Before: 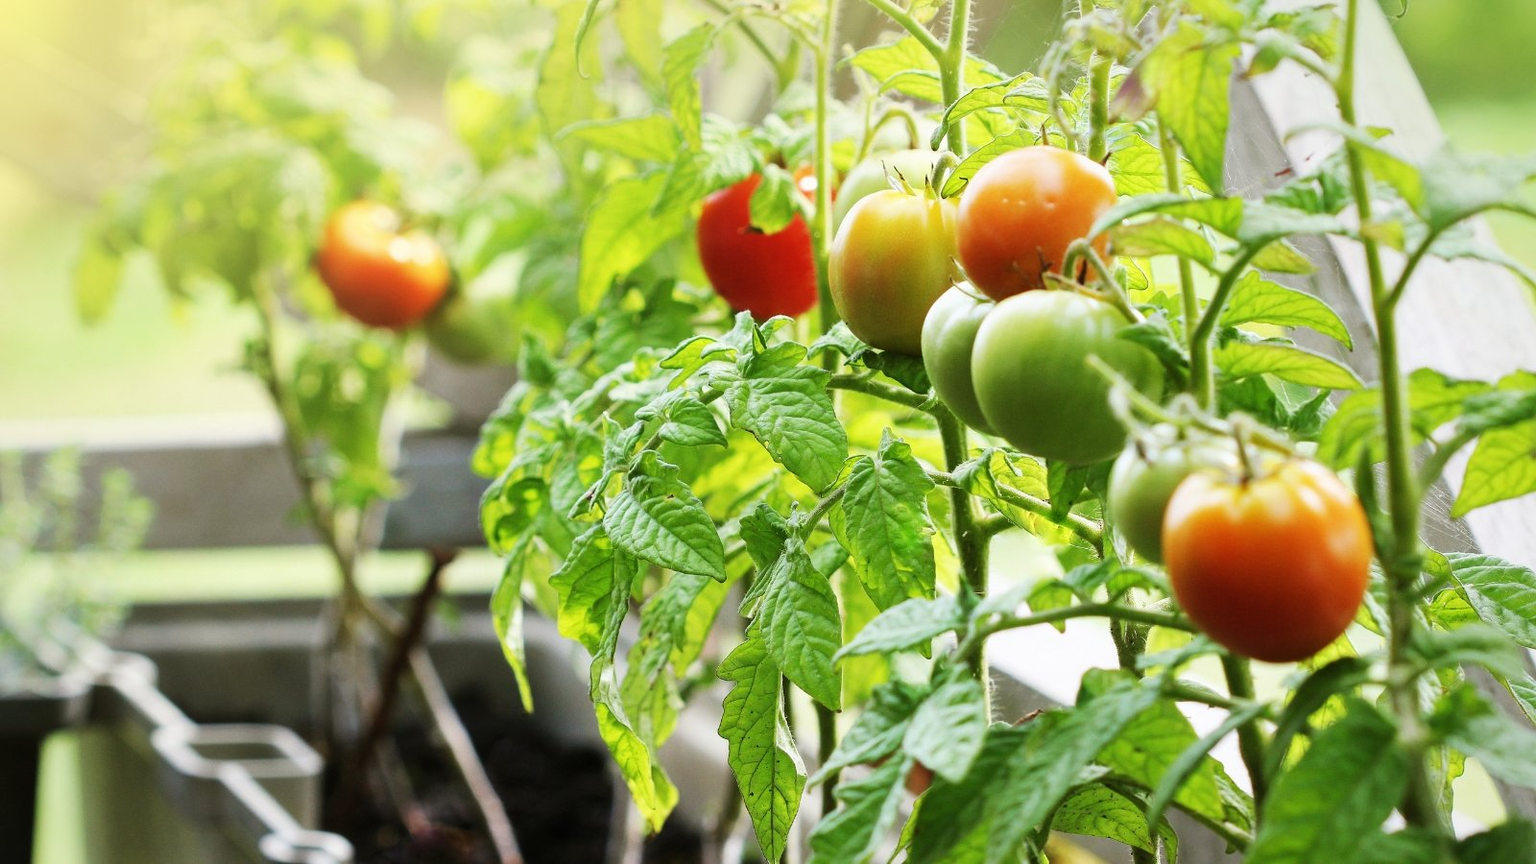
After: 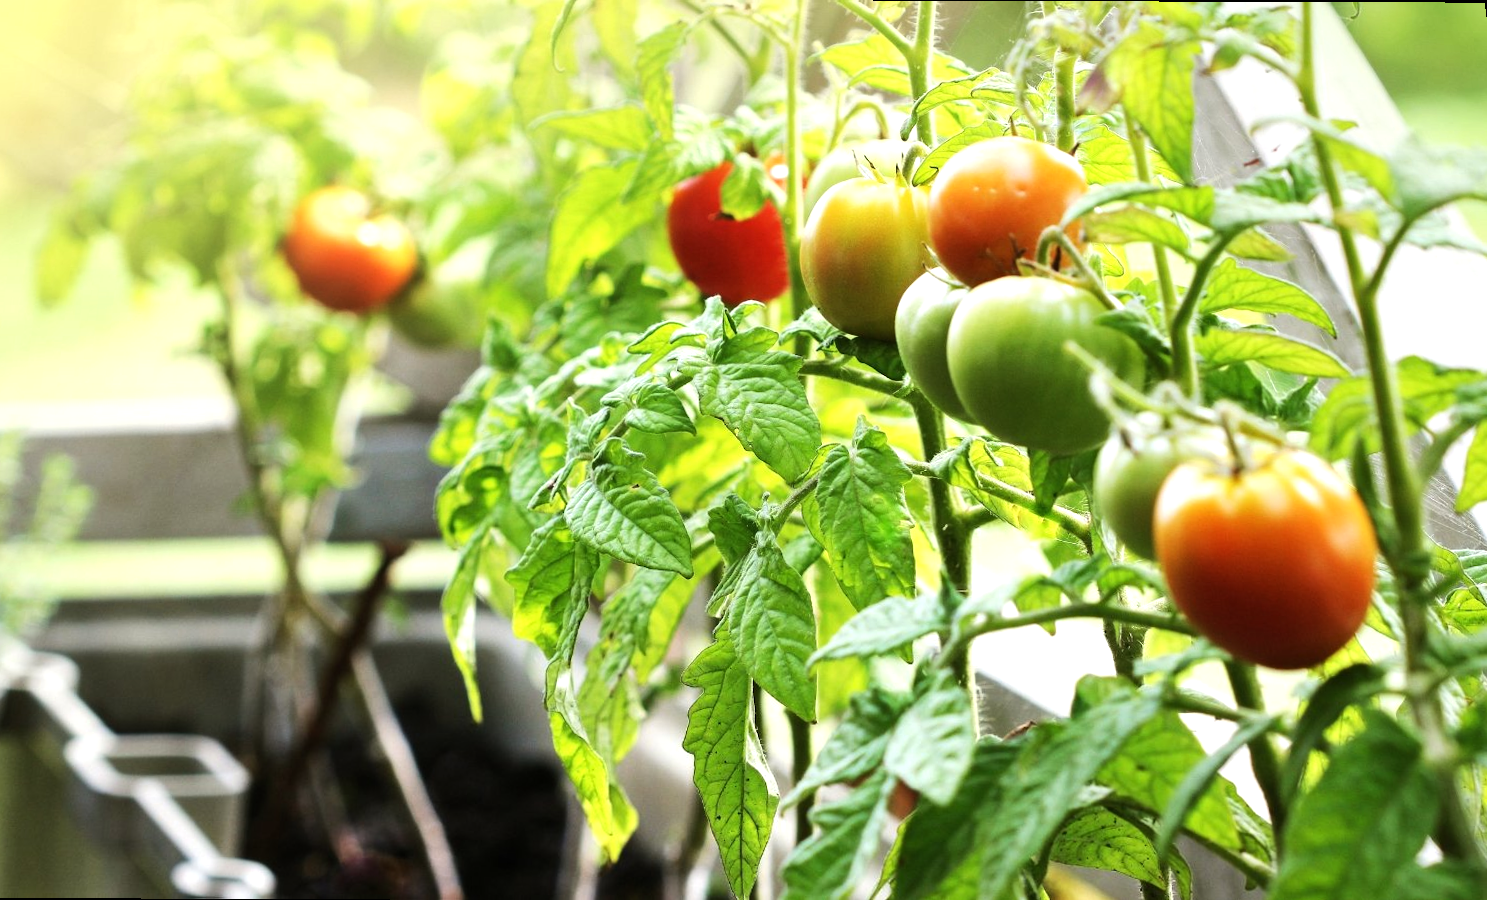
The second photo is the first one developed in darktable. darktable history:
tone equalizer: -8 EV -0.417 EV, -7 EV -0.389 EV, -6 EV -0.333 EV, -5 EV -0.222 EV, -3 EV 0.222 EV, -2 EV 0.333 EV, -1 EV 0.389 EV, +0 EV 0.417 EV, edges refinement/feathering 500, mask exposure compensation -1.57 EV, preserve details no
rotate and perspective: rotation 0.215°, lens shift (vertical) -0.139, crop left 0.069, crop right 0.939, crop top 0.002, crop bottom 0.996
